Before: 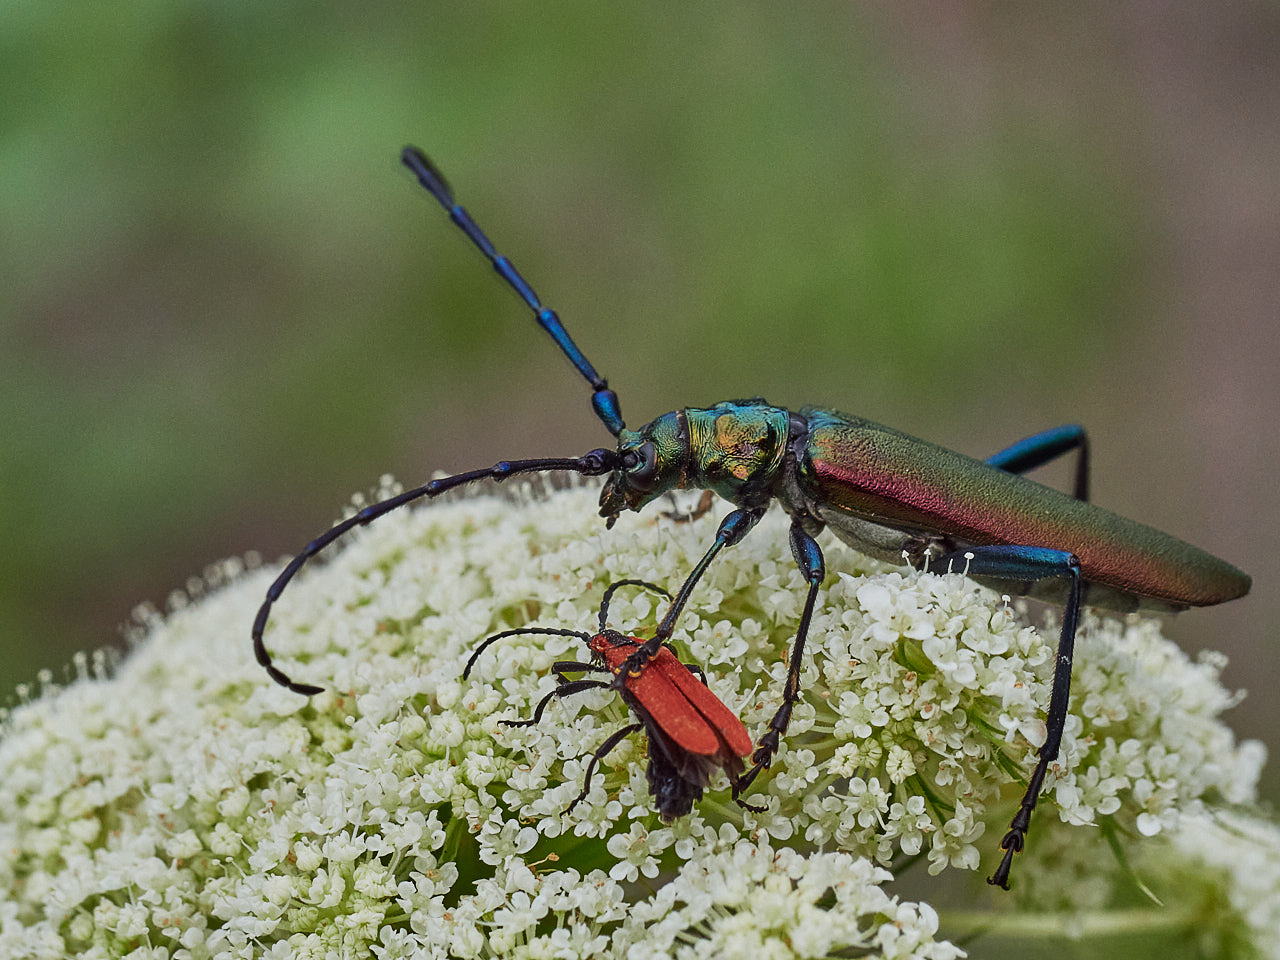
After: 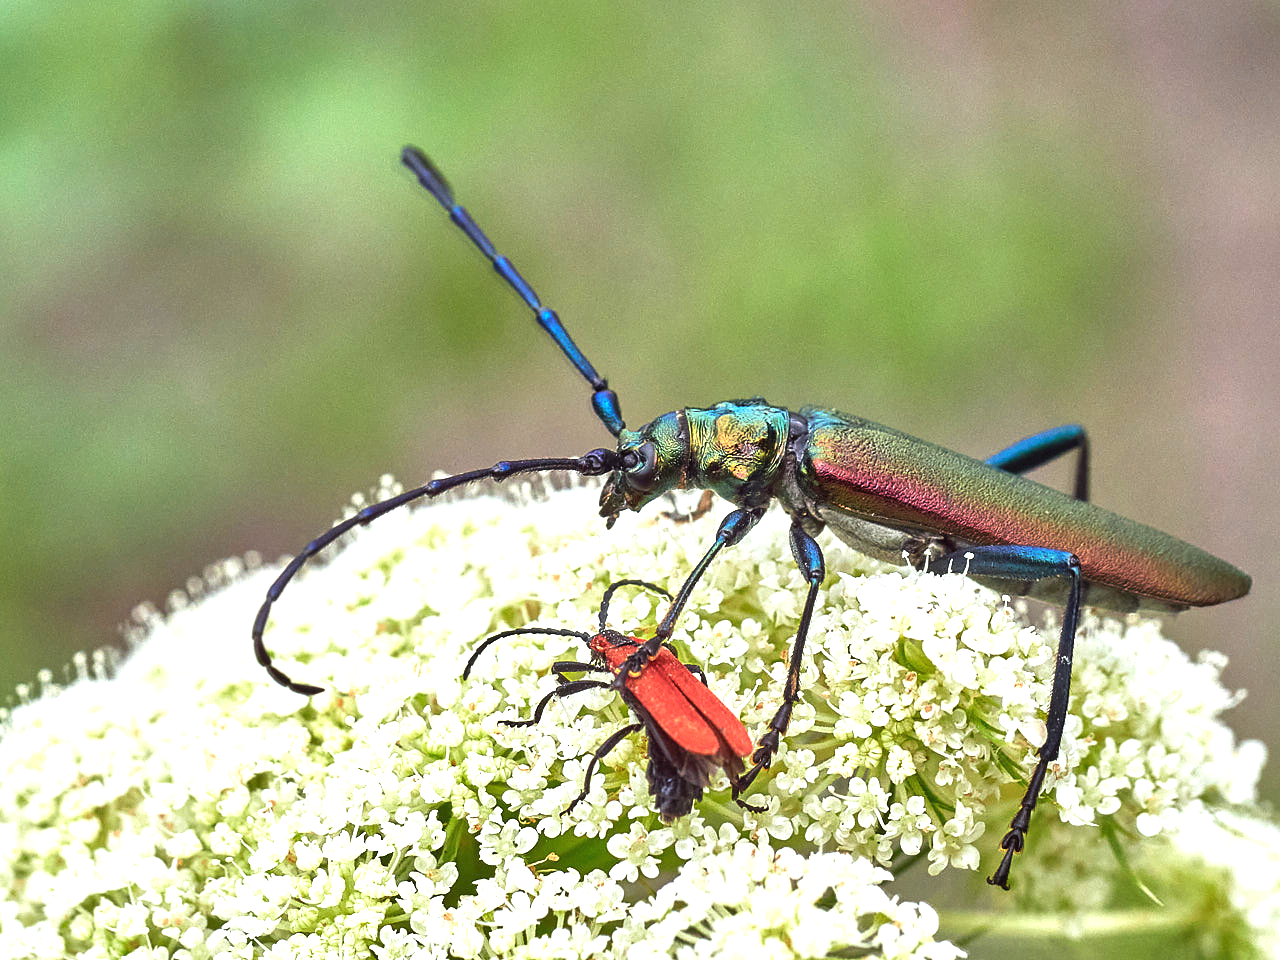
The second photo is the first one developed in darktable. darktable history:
exposure: black level correction 0, exposure 1.389 EV, compensate exposure bias true, compensate highlight preservation false
